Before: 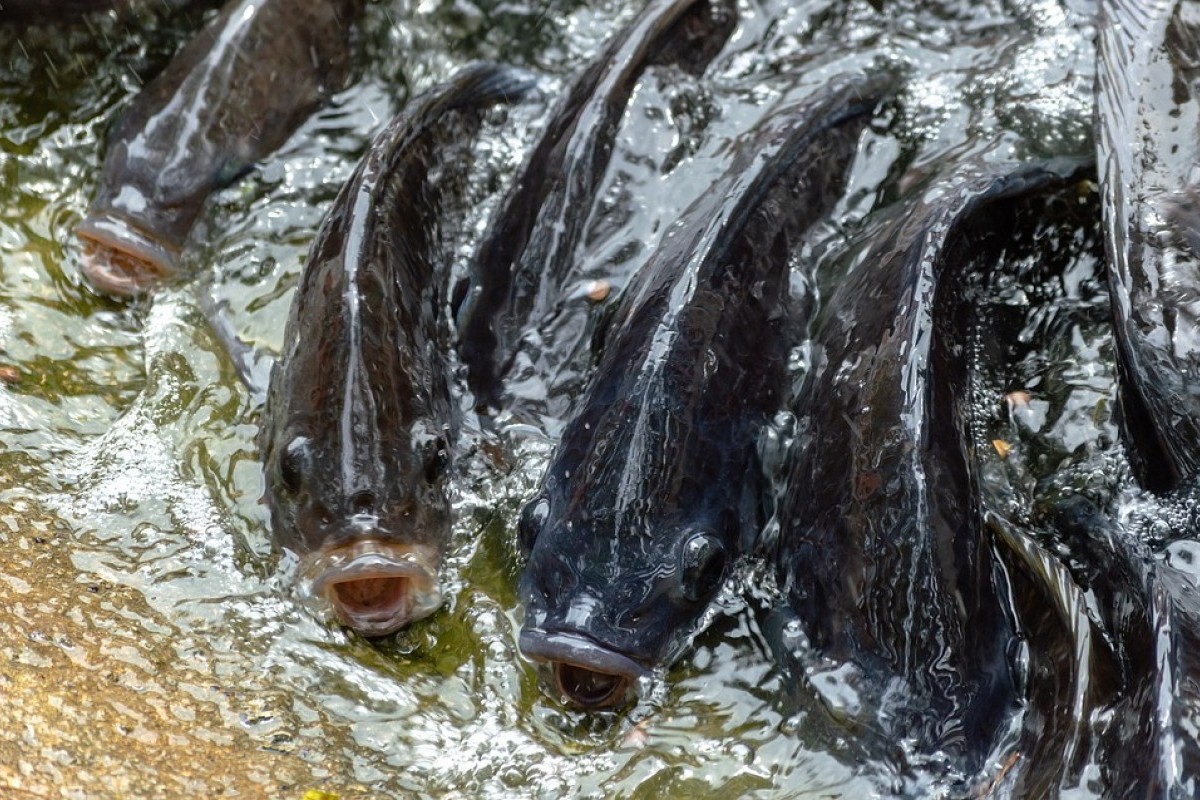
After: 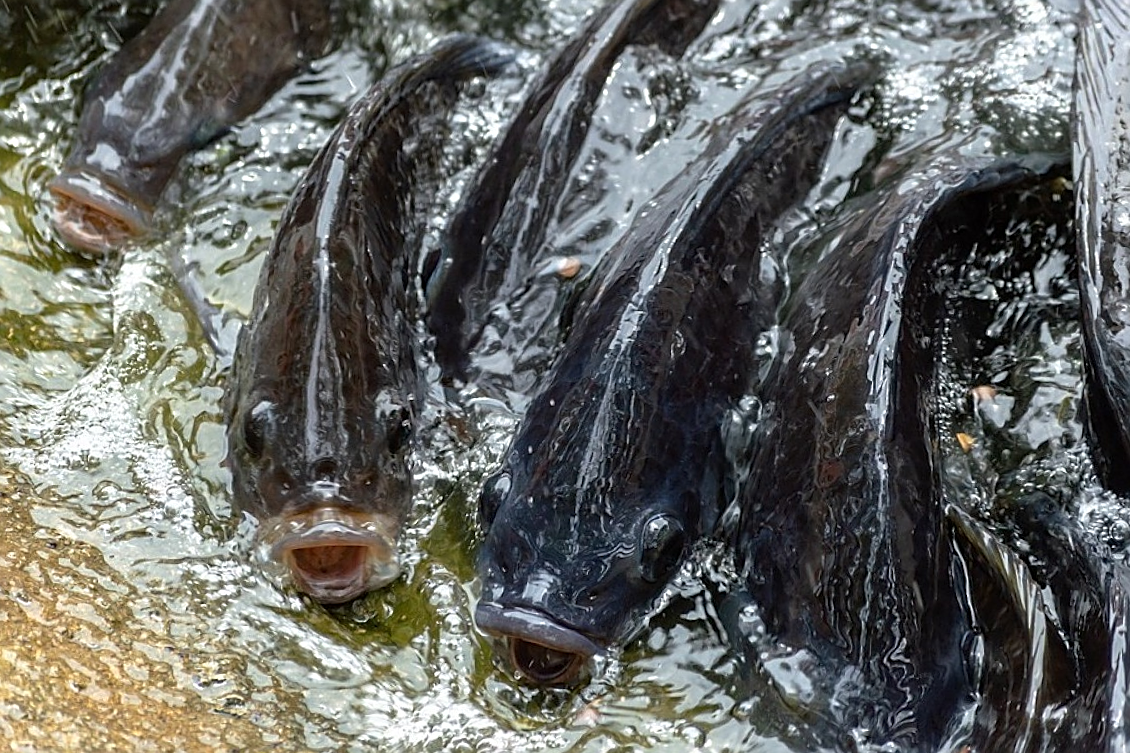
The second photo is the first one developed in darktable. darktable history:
crop and rotate: angle -2.38°
tone equalizer: on, module defaults
sharpen: on, module defaults
